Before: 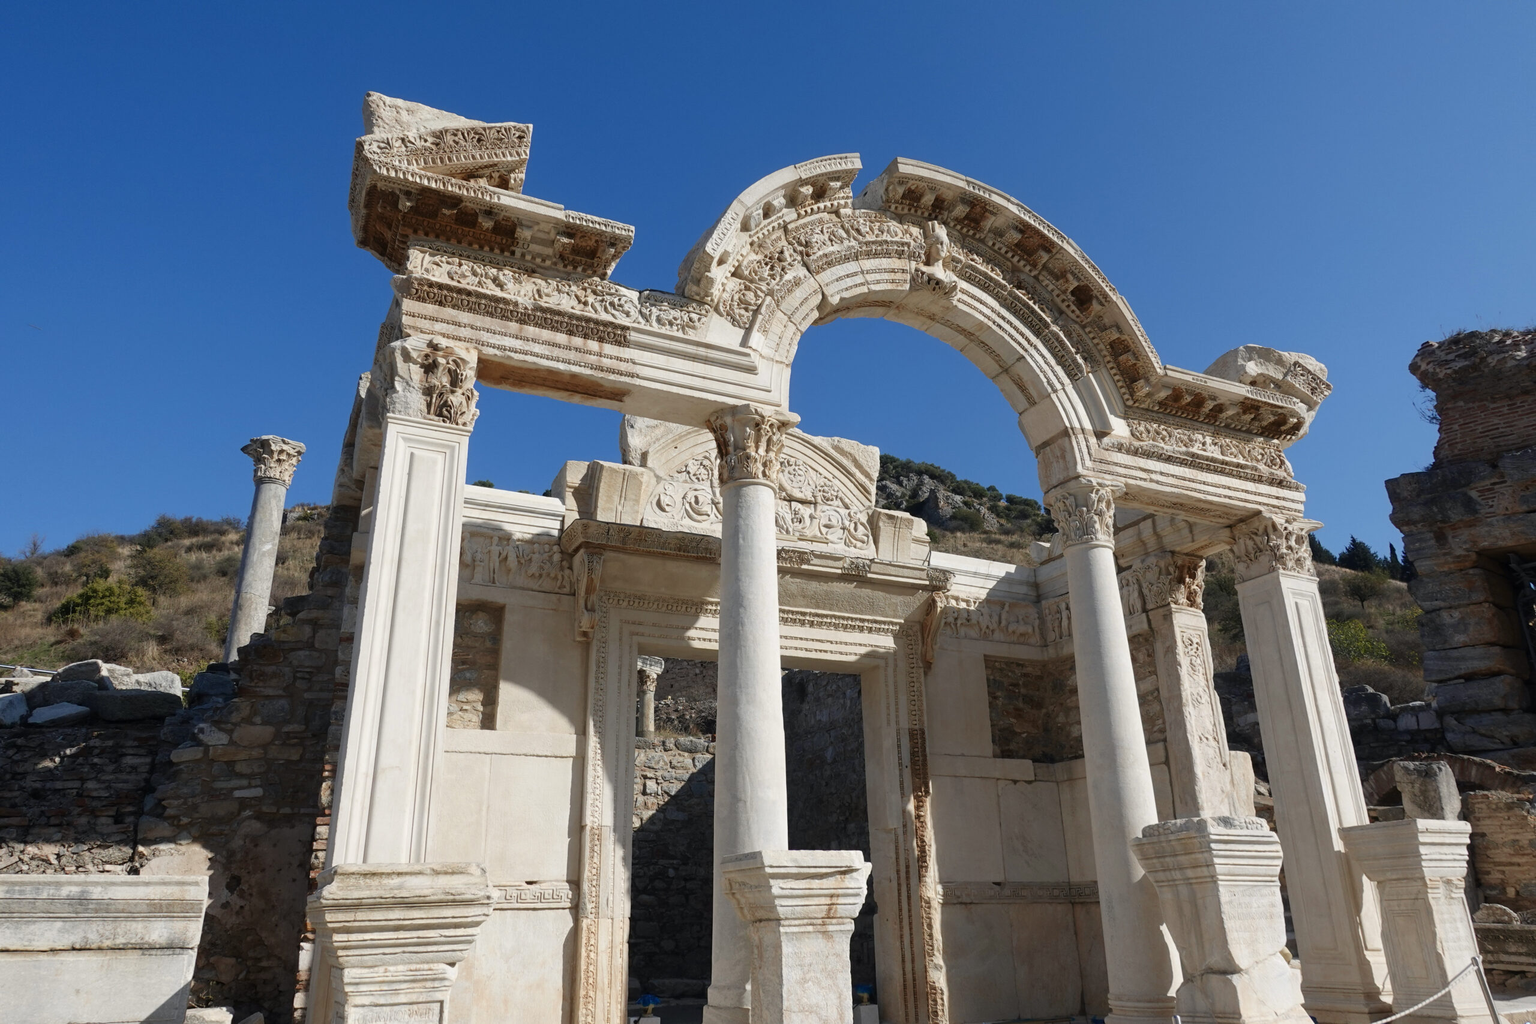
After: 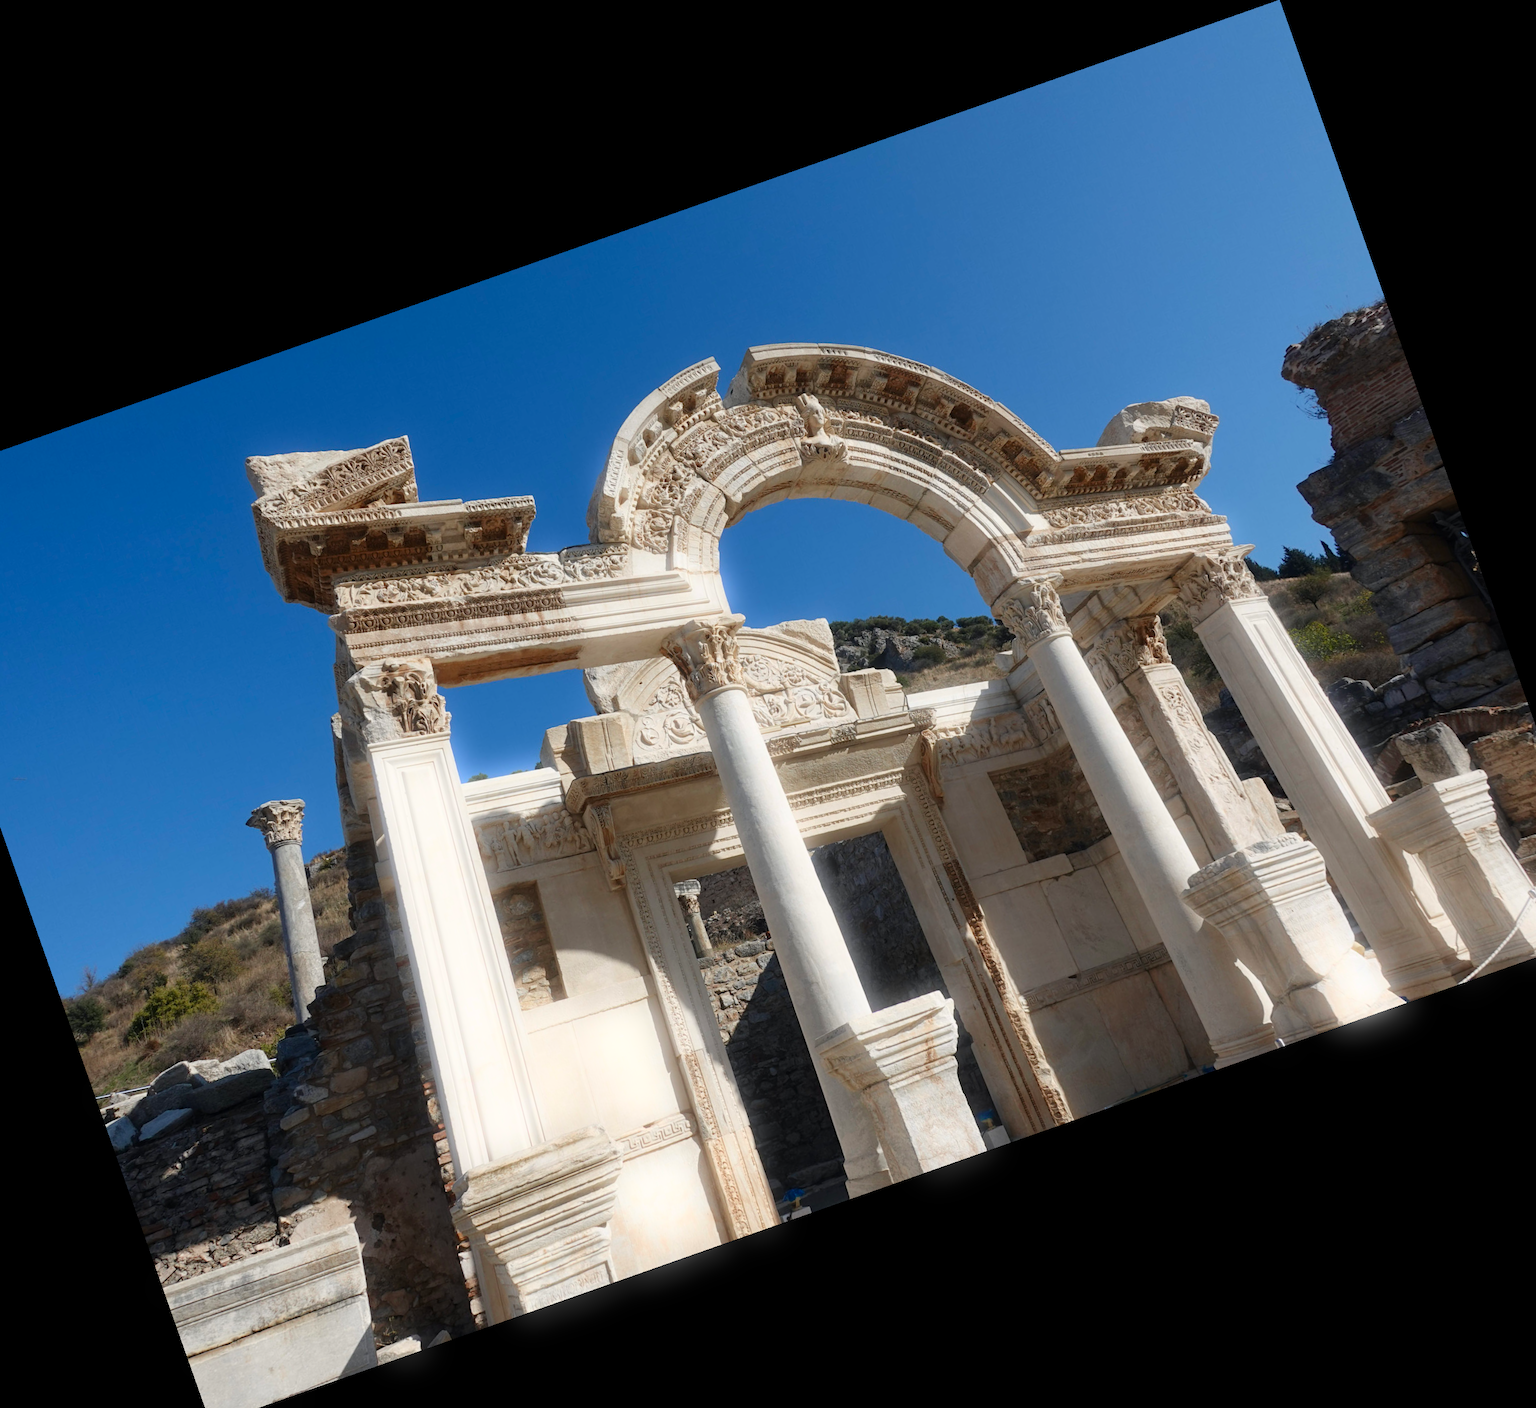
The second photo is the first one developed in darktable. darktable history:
bloom: size 5%, threshold 95%, strength 15%
crop and rotate: angle 19.43°, left 6.812%, right 4.125%, bottom 1.087%
